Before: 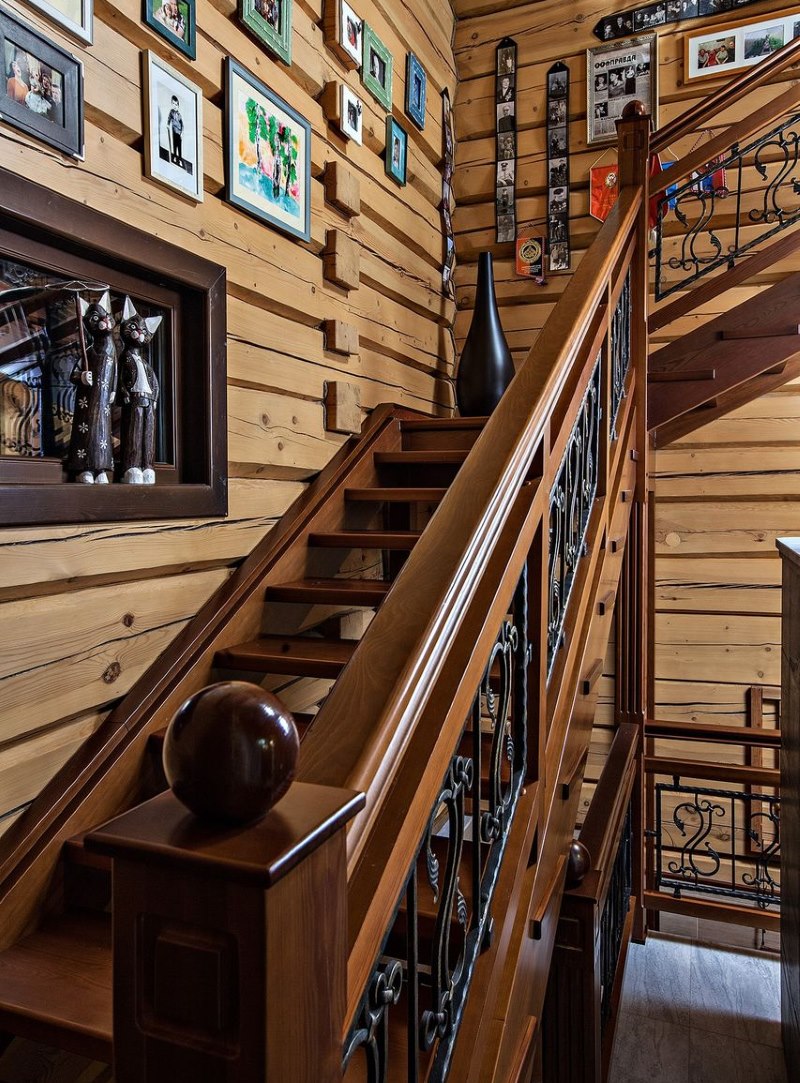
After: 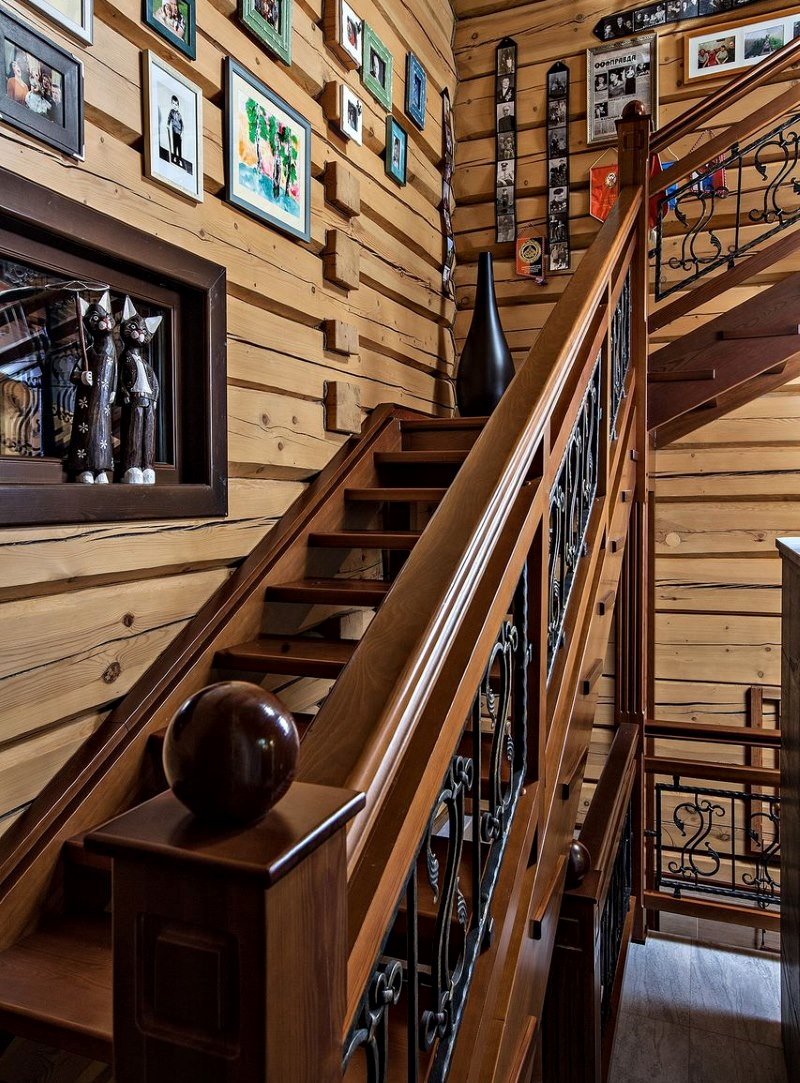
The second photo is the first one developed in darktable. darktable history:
bloom: size 3%, threshold 100%, strength 0%
local contrast: mode bilateral grid, contrast 20, coarseness 50, detail 120%, midtone range 0.2
